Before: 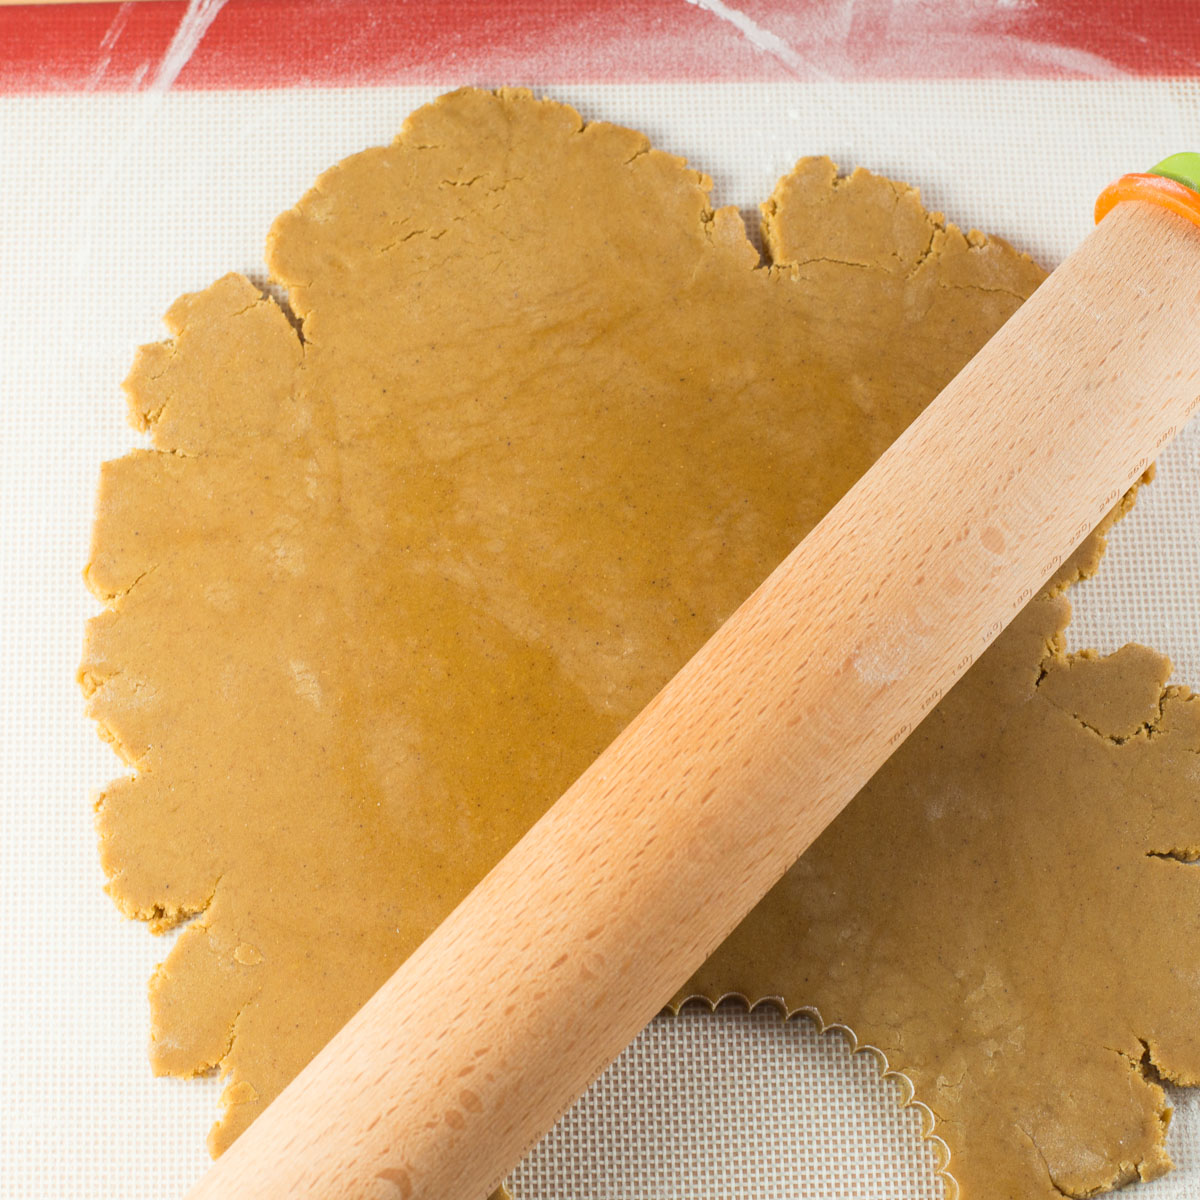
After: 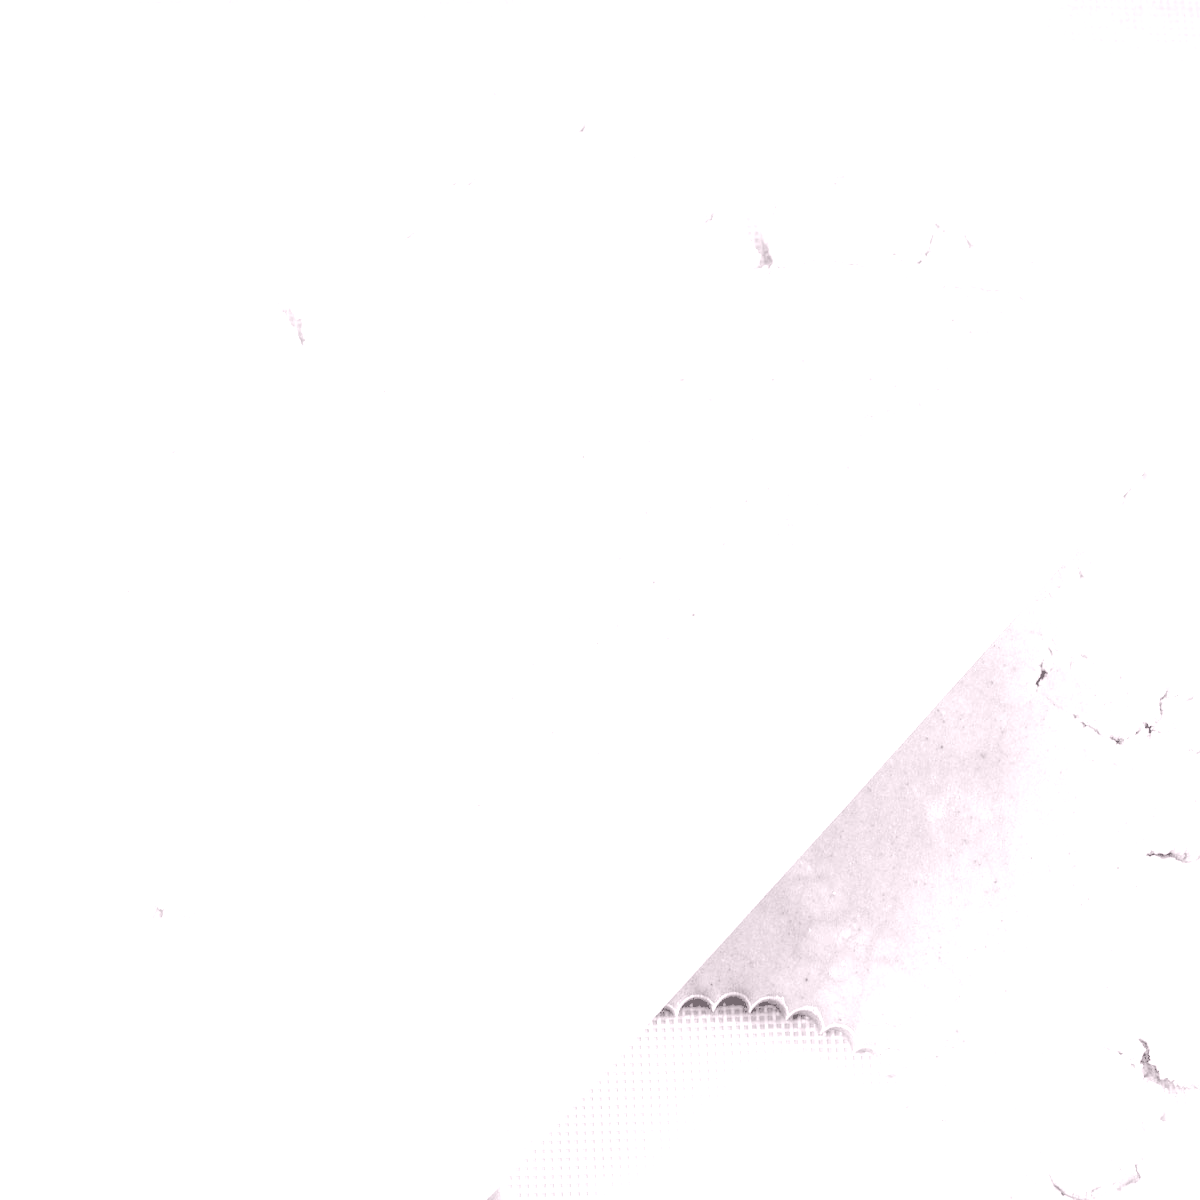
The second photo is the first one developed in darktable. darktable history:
colorize: hue 25.2°, saturation 83%, source mix 82%, lightness 79%, version 1
color balance rgb: perceptual saturation grading › global saturation 20%, perceptual saturation grading › highlights -50%, perceptual saturation grading › shadows 30%, perceptual brilliance grading › global brilliance 10%, perceptual brilliance grading › shadows 15%
local contrast: on, module defaults
rgb levels: levels [[0.027, 0.429, 0.996], [0, 0.5, 1], [0, 0.5, 1]]
